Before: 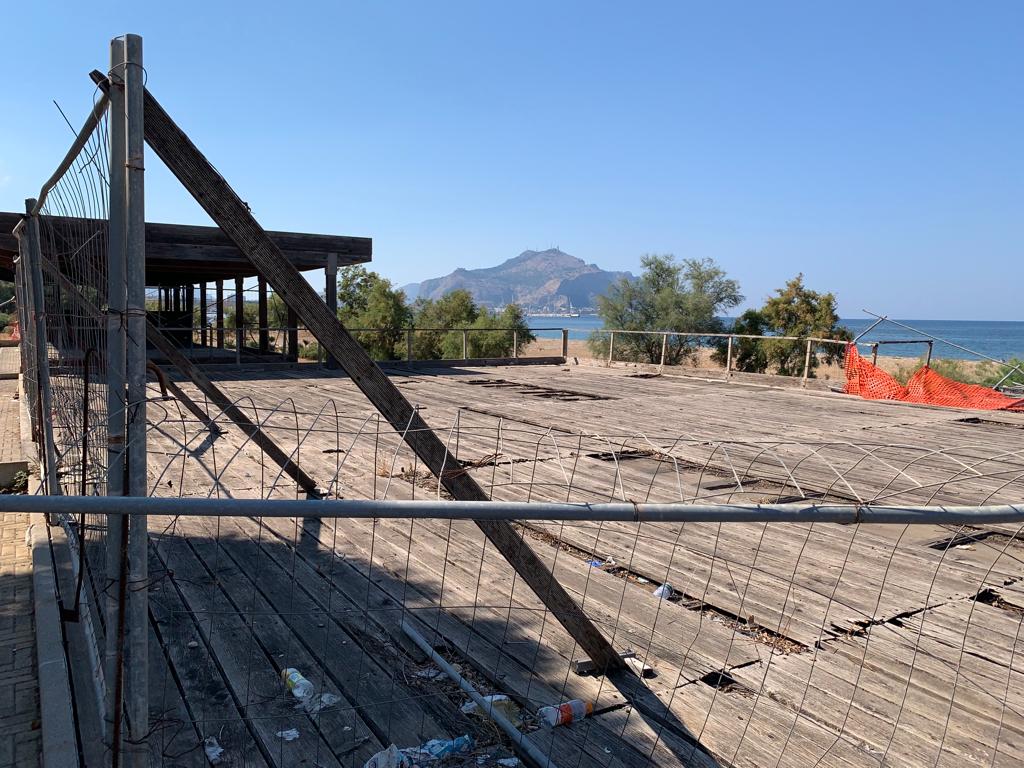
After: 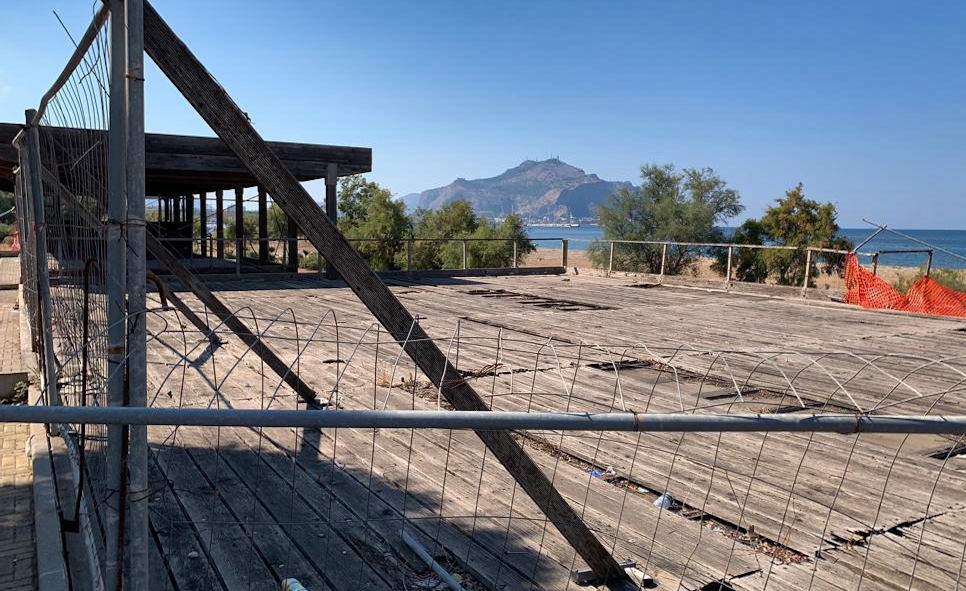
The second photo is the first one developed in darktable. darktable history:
shadows and highlights: shadows 24.4, highlights -79.2, soften with gaussian
crop and rotate: angle 0.062°, top 11.718%, right 5.506%, bottom 11.105%
